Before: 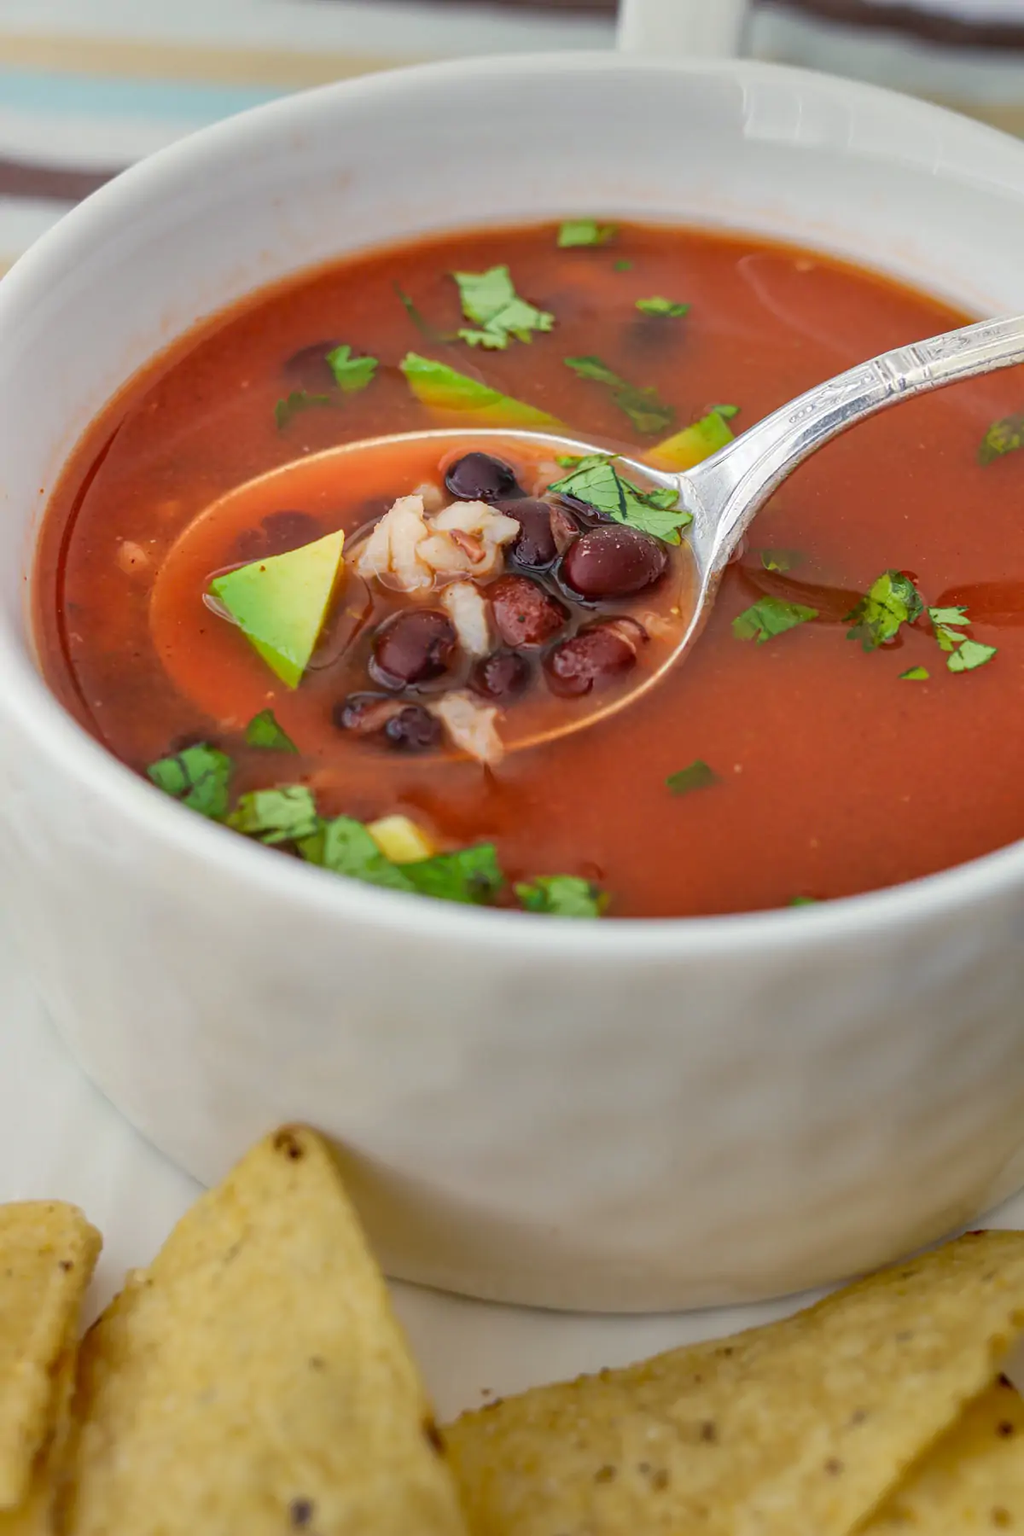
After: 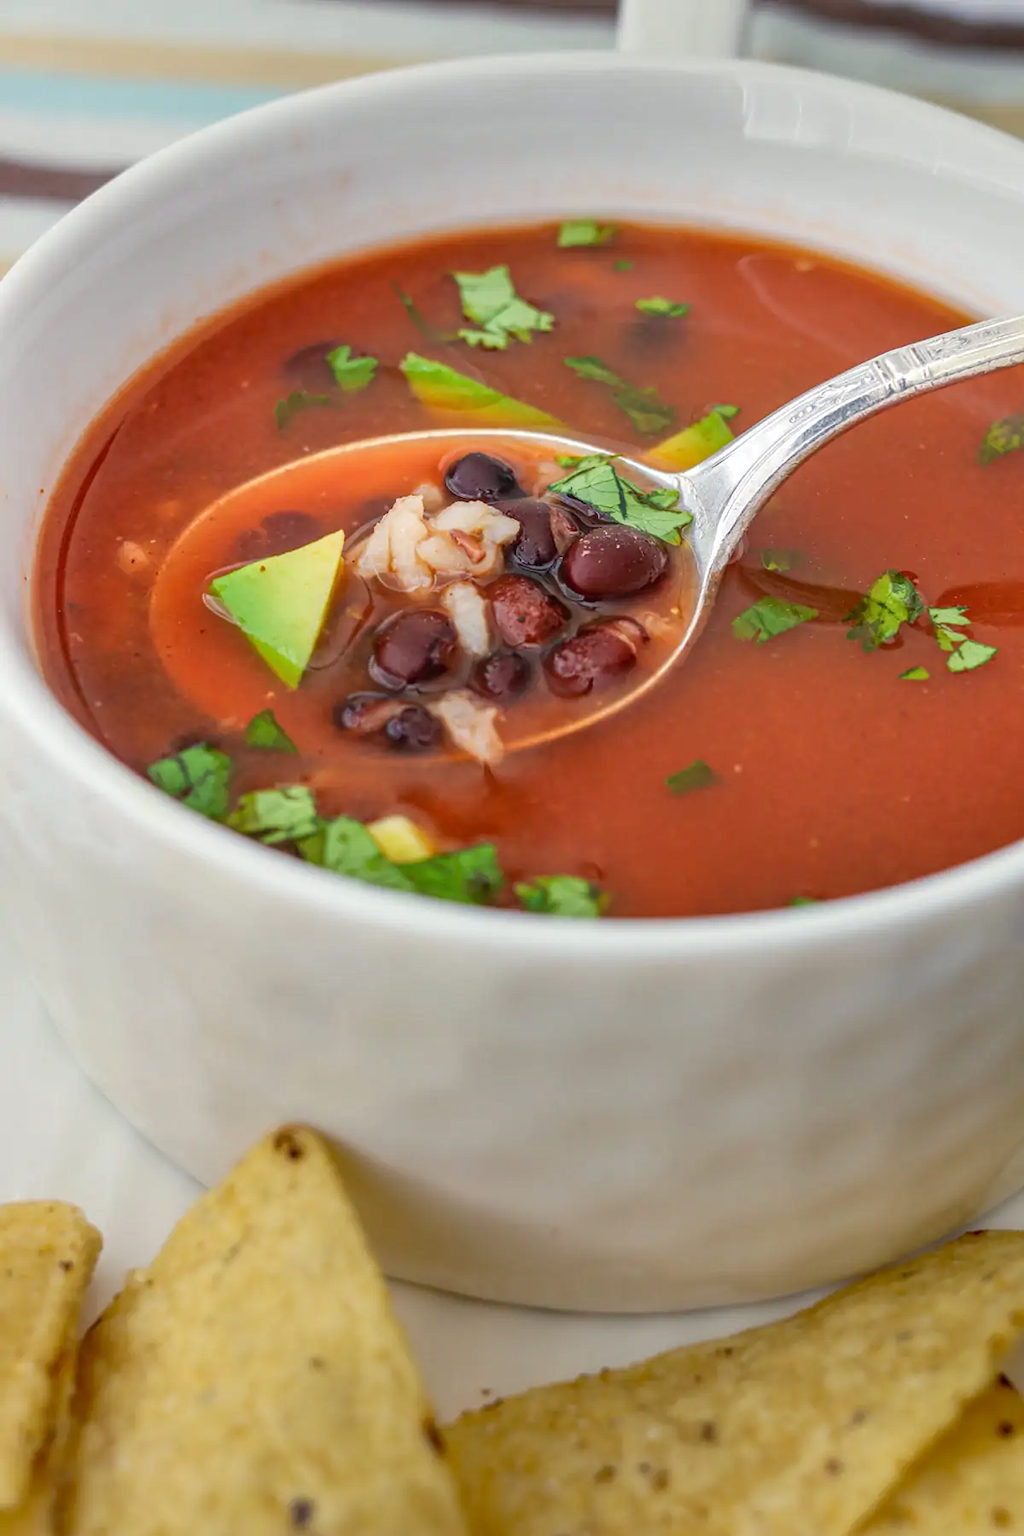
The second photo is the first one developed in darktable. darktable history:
local contrast: detail 110%
tone equalizer: on, module defaults
exposure: exposure 0.127 EV, compensate highlight preservation false
